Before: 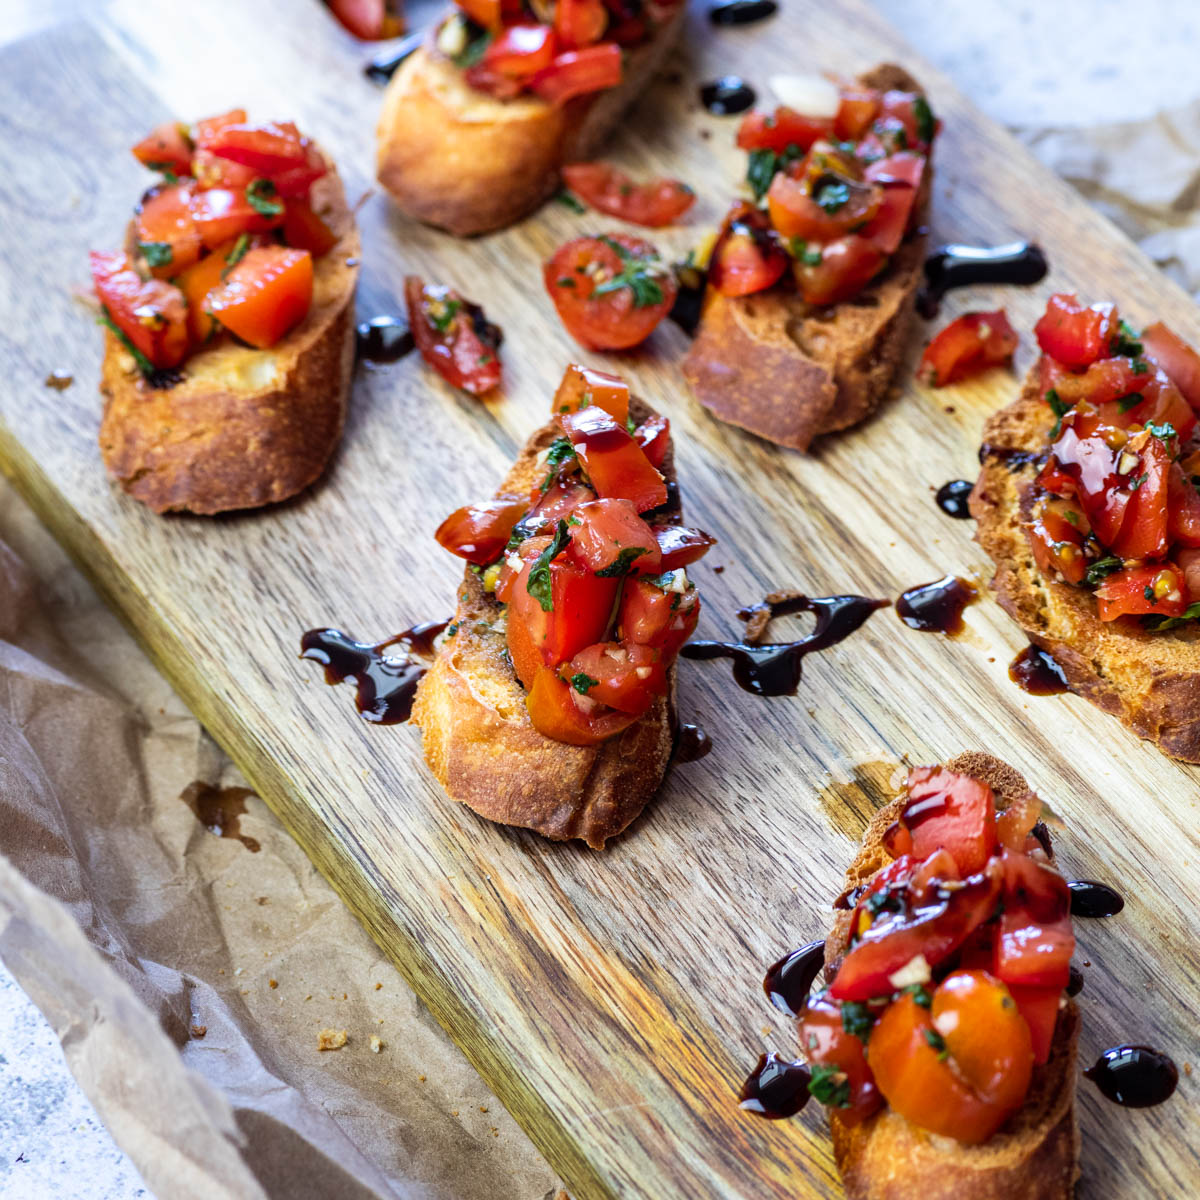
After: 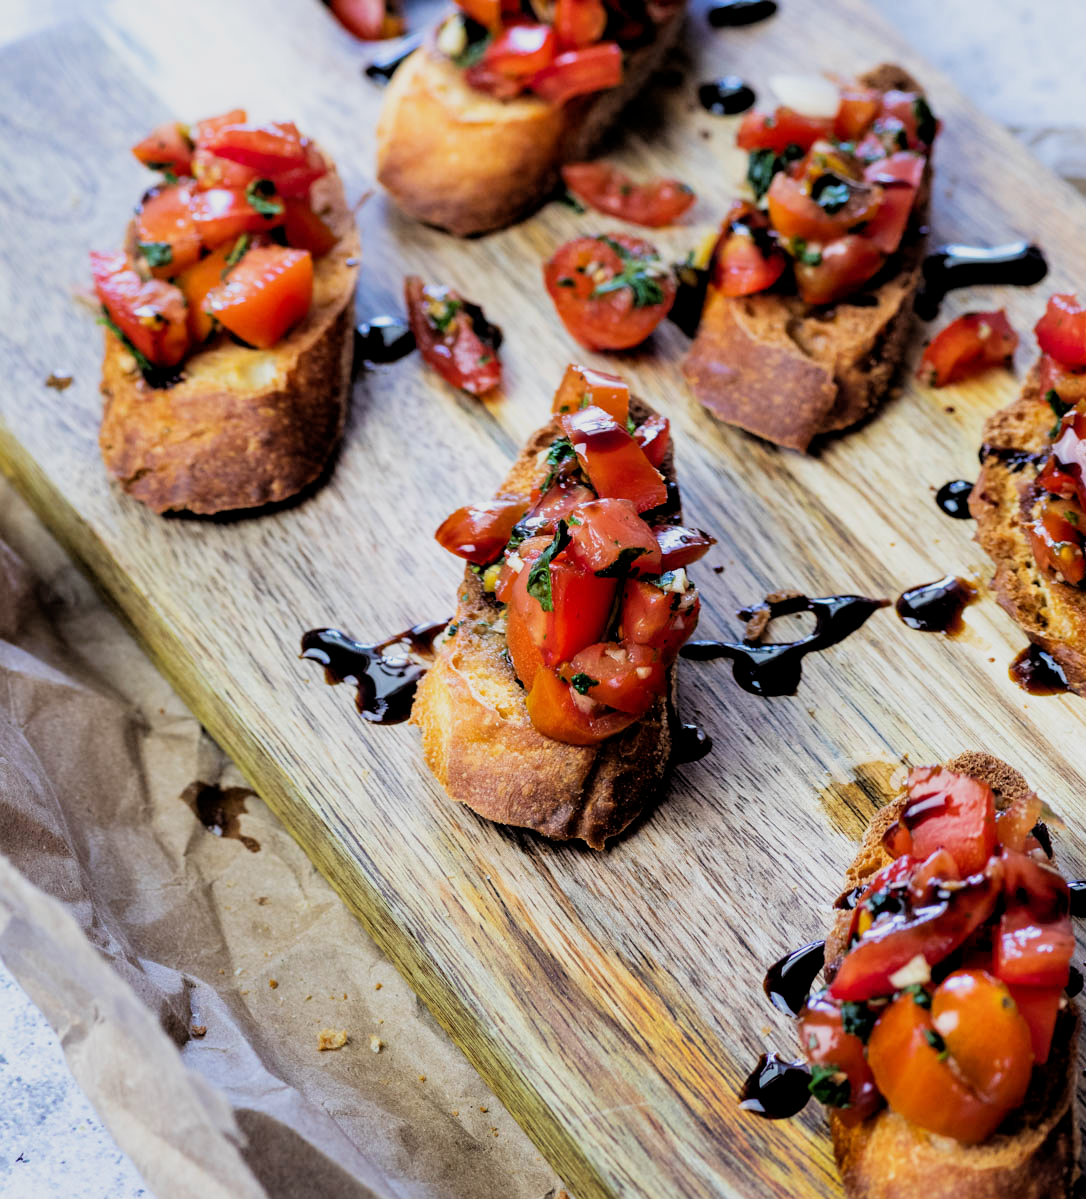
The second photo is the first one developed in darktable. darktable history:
crop: right 9.492%, bottom 0.029%
filmic rgb: black relative exposure -3.81 EV, white relative exposure 3.48 EV, hardness 2.6, contrast 1.104, iterations of high-quality reconstruction 0
